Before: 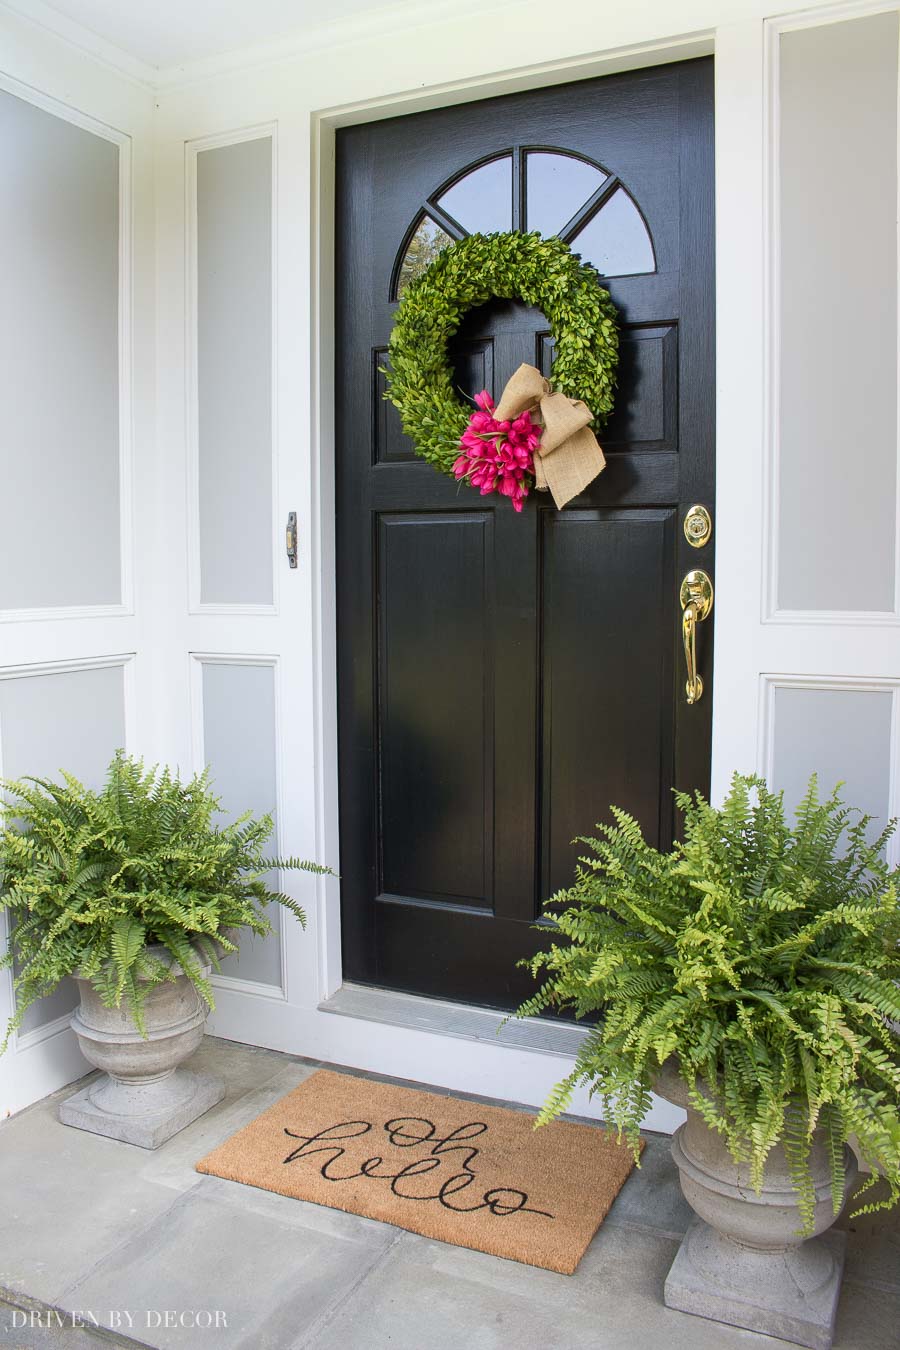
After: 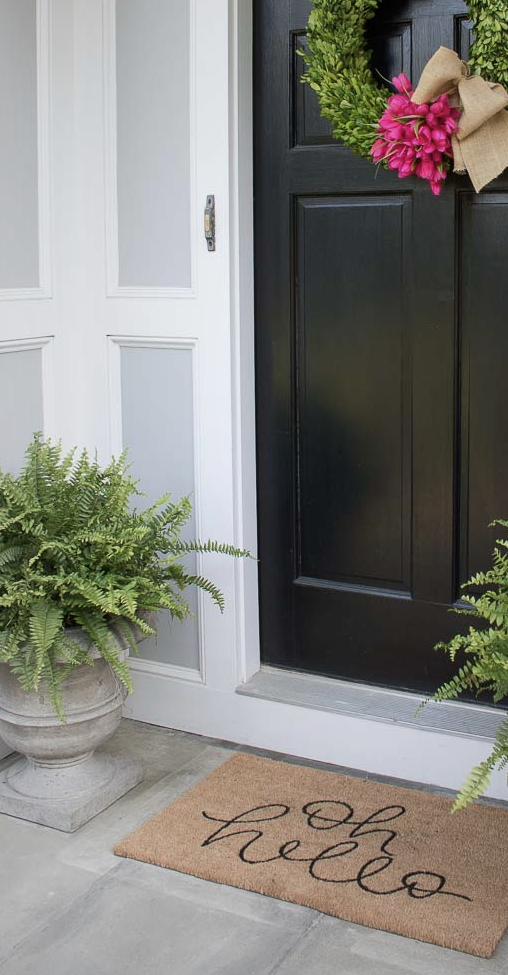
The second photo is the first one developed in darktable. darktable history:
color zones: curves: ch0 [(0.018, 0.548) (0.197, 0.654) (0.425, 0.447) (0.605, 0.658) (0.732, 0.579)]; ch1 [(0.105, 0.531) (0.224, 0.531) (0.386, 0.39) (0.618, 0.456) (0.732, 0.456) (0.956, 0.421)]; ch2 [(0.039, 0.583) (0.215, 0.465) (0.399, 0.544) (0.465, 0.548) (0.614, 0.447) (0.724, 0.43) (0.882, 0.623) (0.956, 0.632)], mix -121.17%
vignetting: fall-off start 17.97%, fall-off radius 137.57%, brightness -0.278, center (0.217, -0.231), width/height ratio 0.616, shape 0.593
crop: left 9.158%, top 23.536%, right 34.377%, bottom 4.24%
